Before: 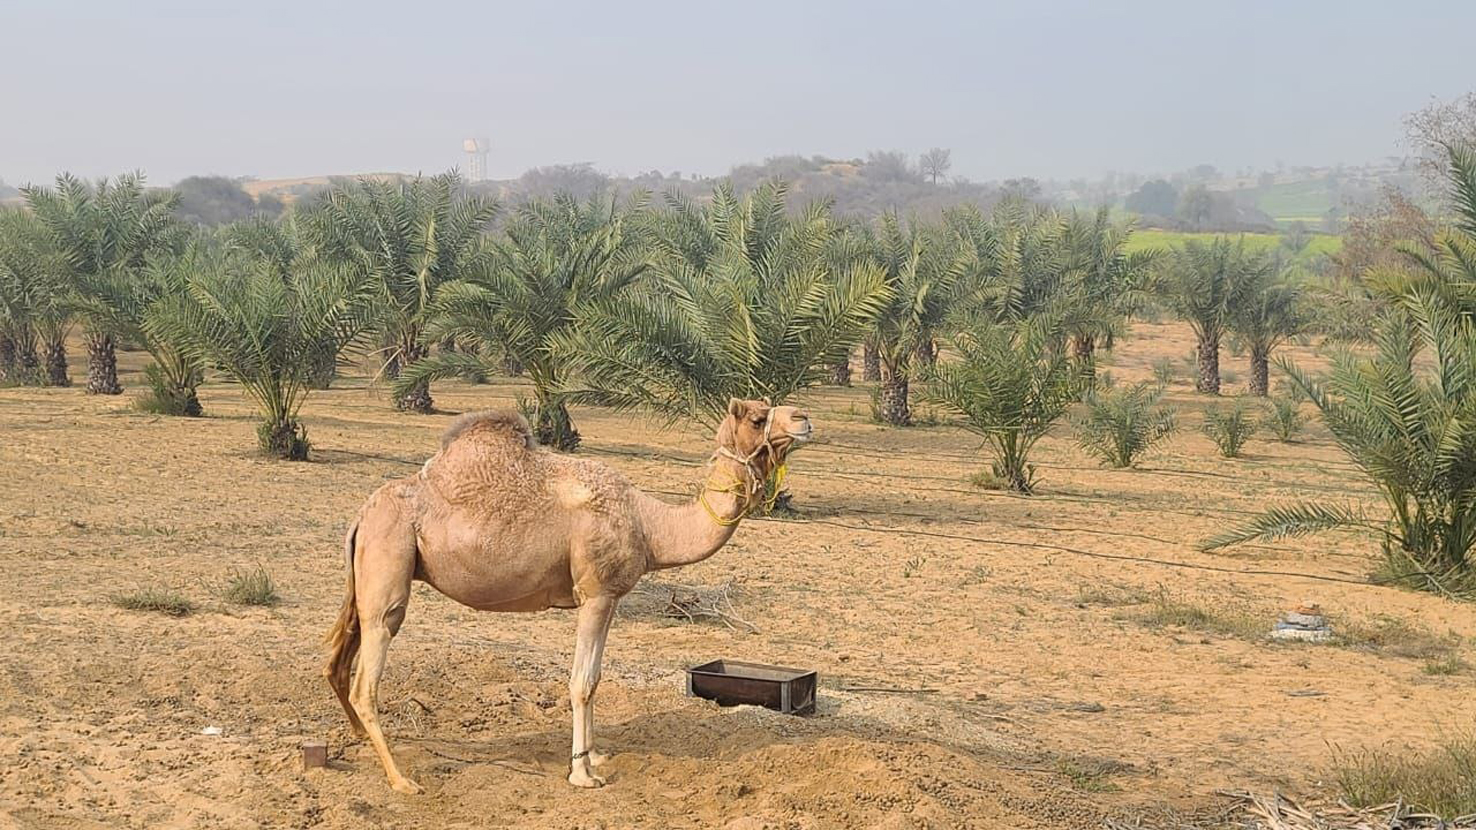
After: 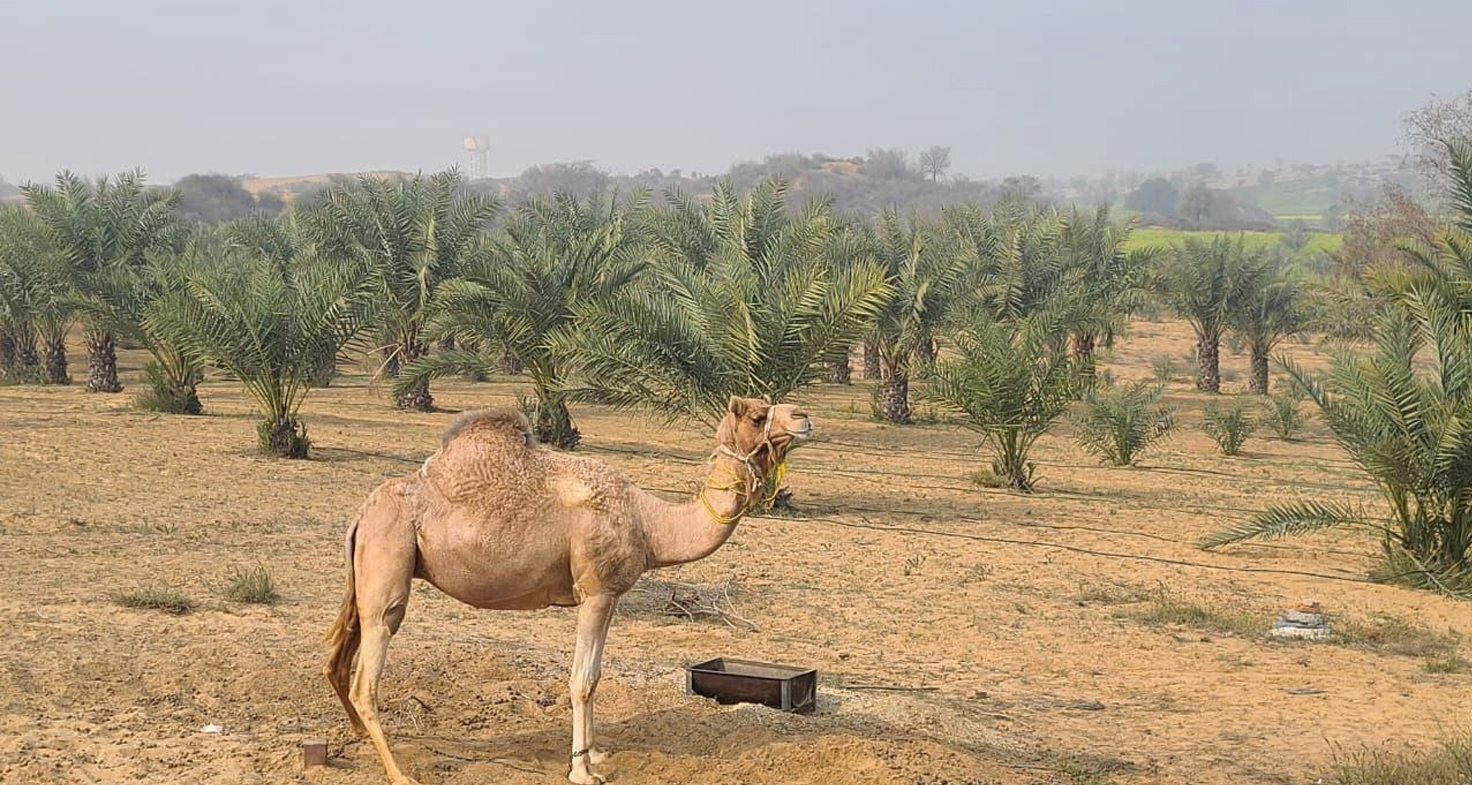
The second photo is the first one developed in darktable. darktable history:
color balance rgb: perceptual saturation grading › global saturation 0.549%
crop: top 0.275%, right 0.257%, bottom 5.032%
base curve: curves: ch0 [(0, 0) (0.303, 0.277) (1, 1)]
